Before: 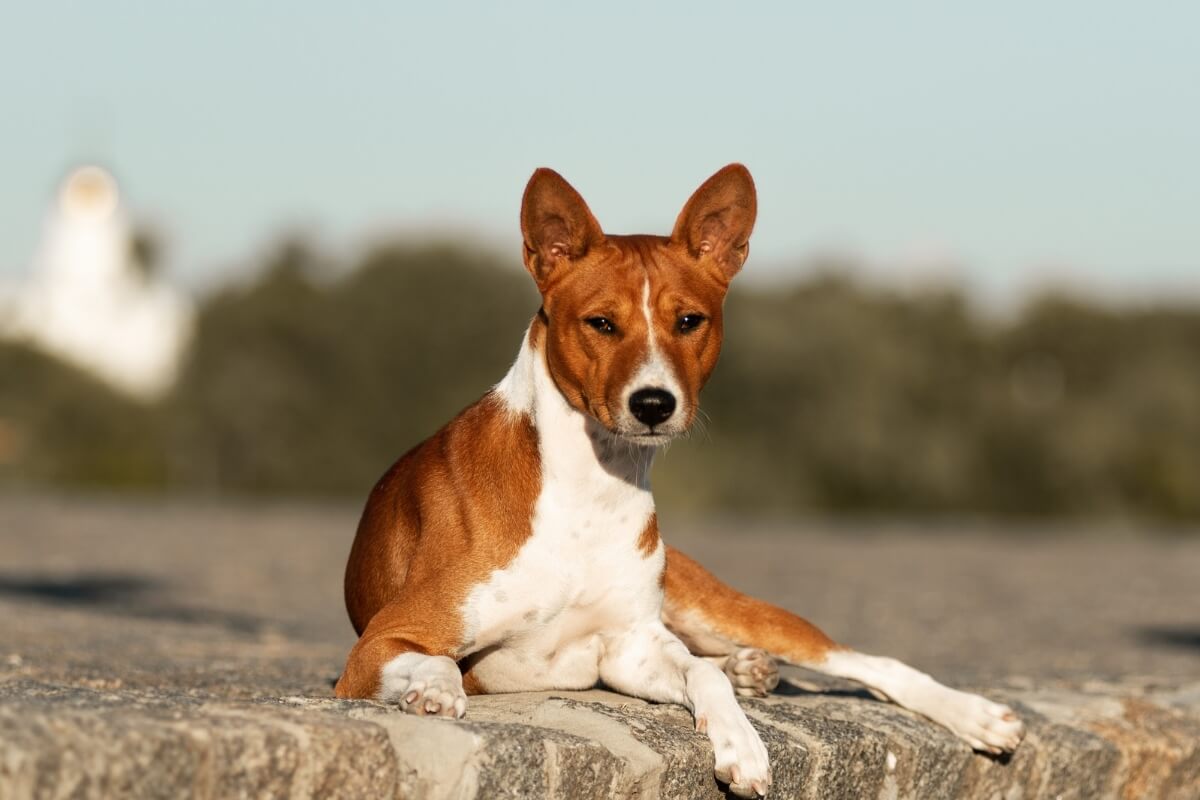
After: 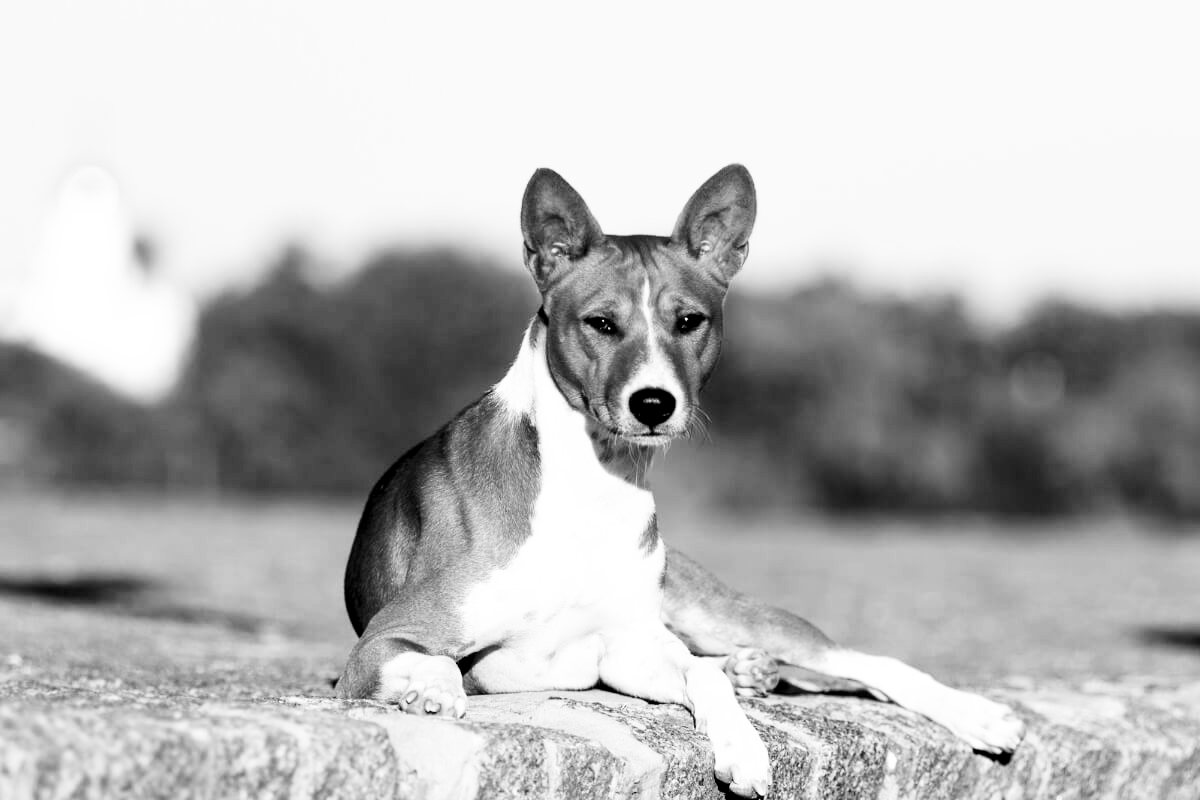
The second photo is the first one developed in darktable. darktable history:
levels: levels [0.116, 0.574, 1]
color zones: curves: ch1 [(0, -0.014) (0.143, -0.013) (0.286, -0.013) (0.429, -0.016) (0.571, -0.019) (0.714, -0.015) (0.857, 0.002) (1, -0.014)]
base curve: curves: ch0 [(0, 0.003) (0.001, 0.002) (0.006, 0.004) (0.02, 0.022) (0.048, 0.086) (0.094, 0.234) (0.162, 0.431) (0.258, 0.629) (0.385, 0.8) (0.548, 0.918) (0.751, 0.988) (1, 1)], preserve colors none
